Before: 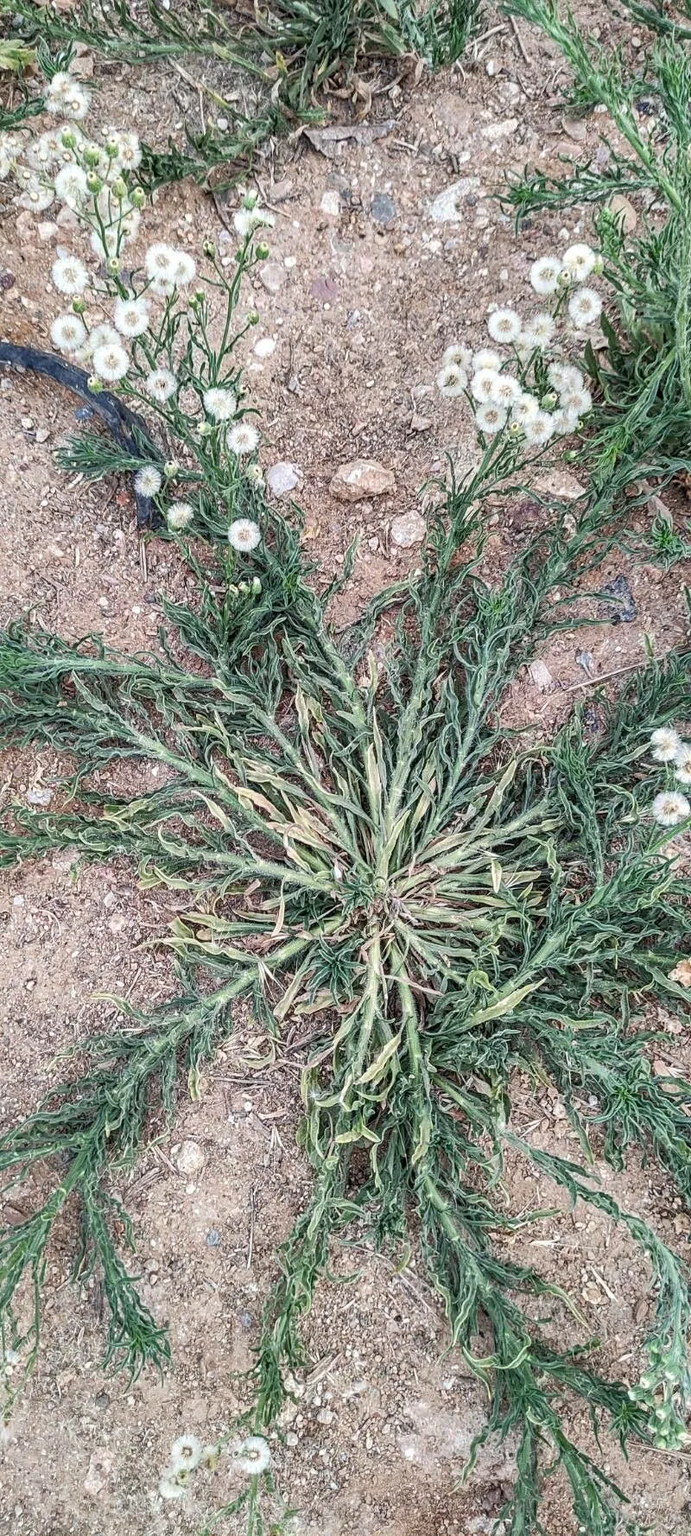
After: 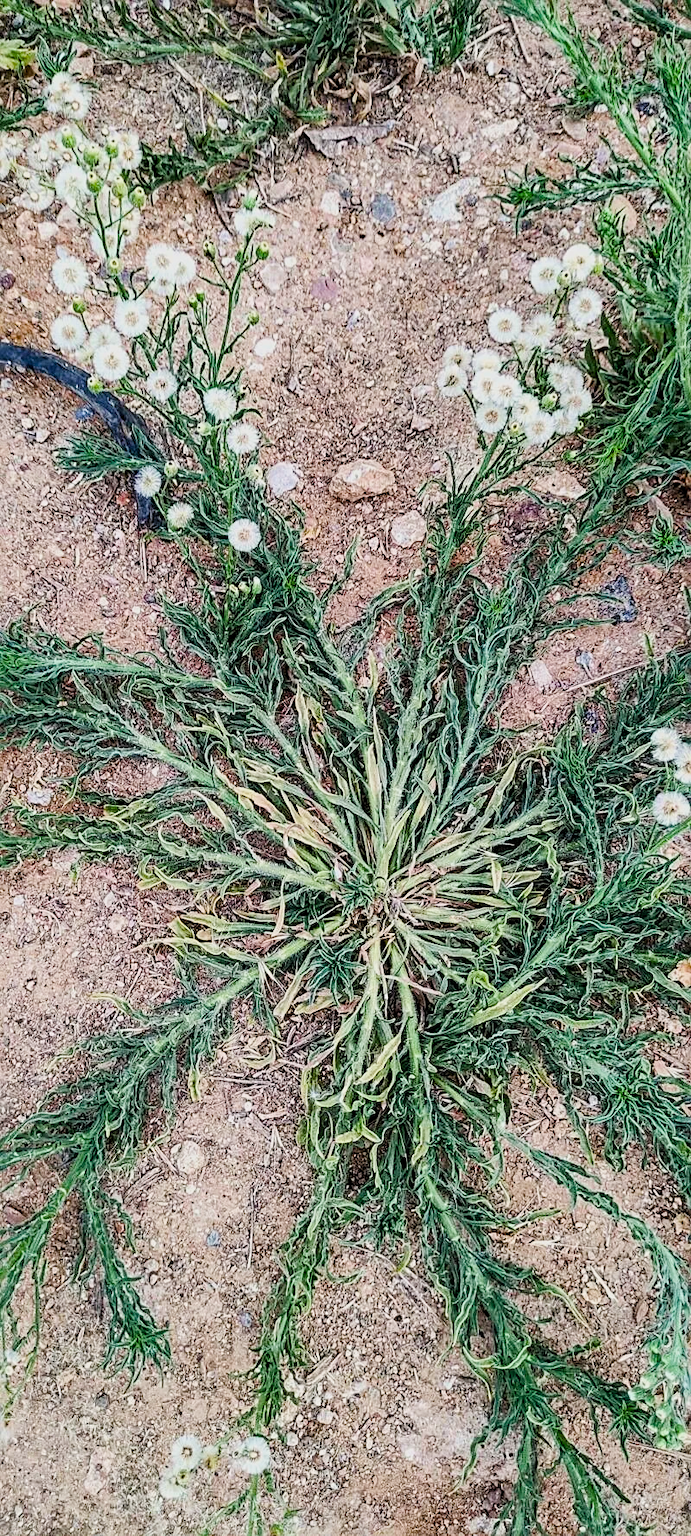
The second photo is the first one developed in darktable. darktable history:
color balance rgb: linear chroma grading › global chroma 9%, perceptual saturation grading › global saturation 36%, perceptual saturation grading › shadows 35%, perceptual brilliance grading › global brilliance 15%, perceptual brilliance grading › shadows -35%, global vibrance 15%
filmic rgb: black relative exposure -7.65 EV, white relative exposure 4.56 EV, hardness 3.61
sharpen: radius 2.529, amount 0.323
